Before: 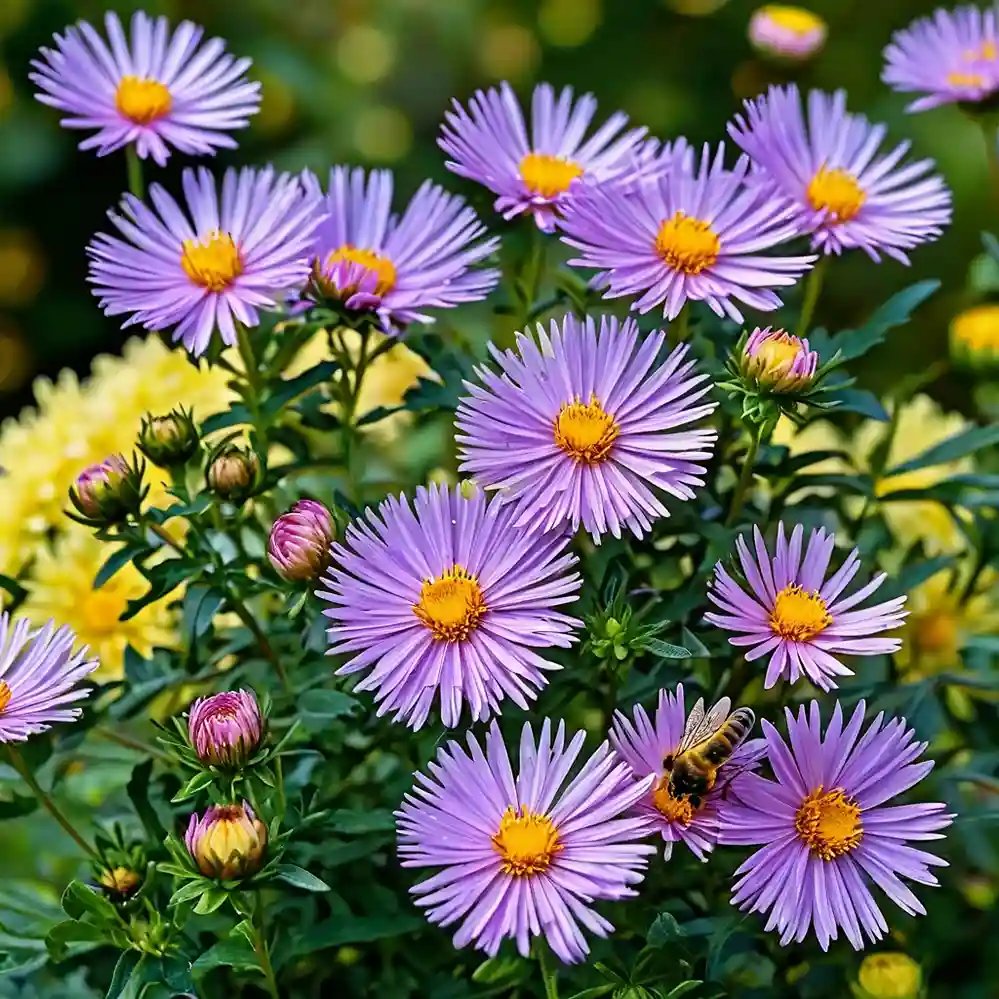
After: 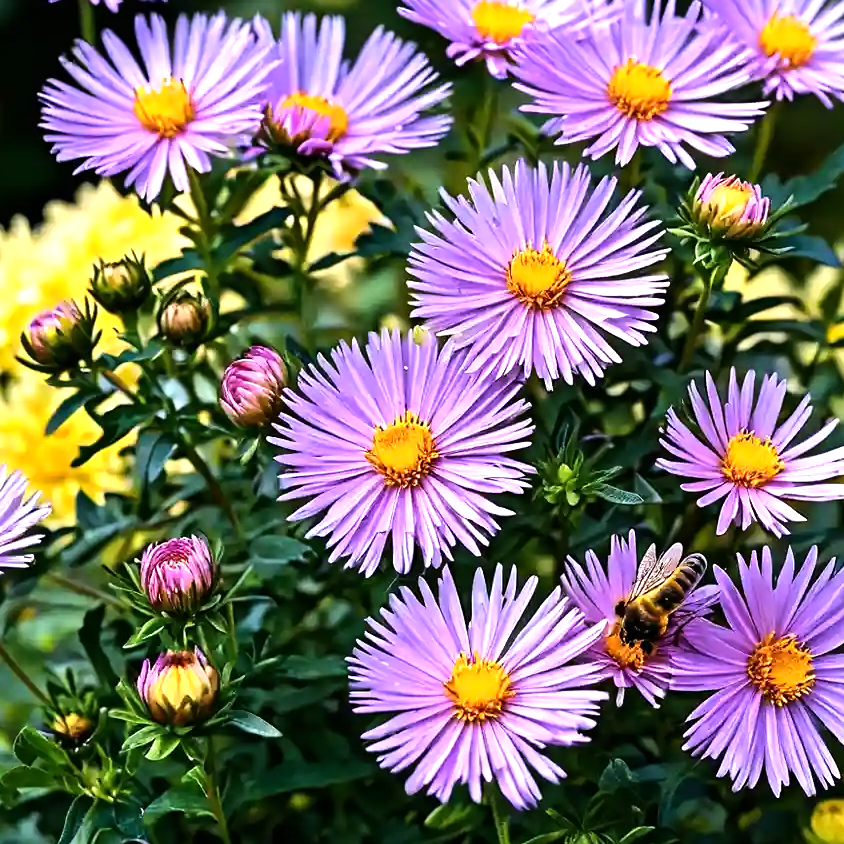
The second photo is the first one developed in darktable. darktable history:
tone equalizer: -8 EV -0.75 EV, -7 EV -0.7 EV, -6 EV -0.6 EV, -5 EV -0.4 EV, -3 EV 0.4 EV, -2 EV 0.6 EV, -1 EV 0.7 EV, +0 EV 0.75 EV, edges refinement/feathering 500, mask exposure compensation -1.57 EV, preserve details no
white balance: red 1.05, blue 1.072
crop and rotate: left 4.842%, top 15.51%, right 10.668%
